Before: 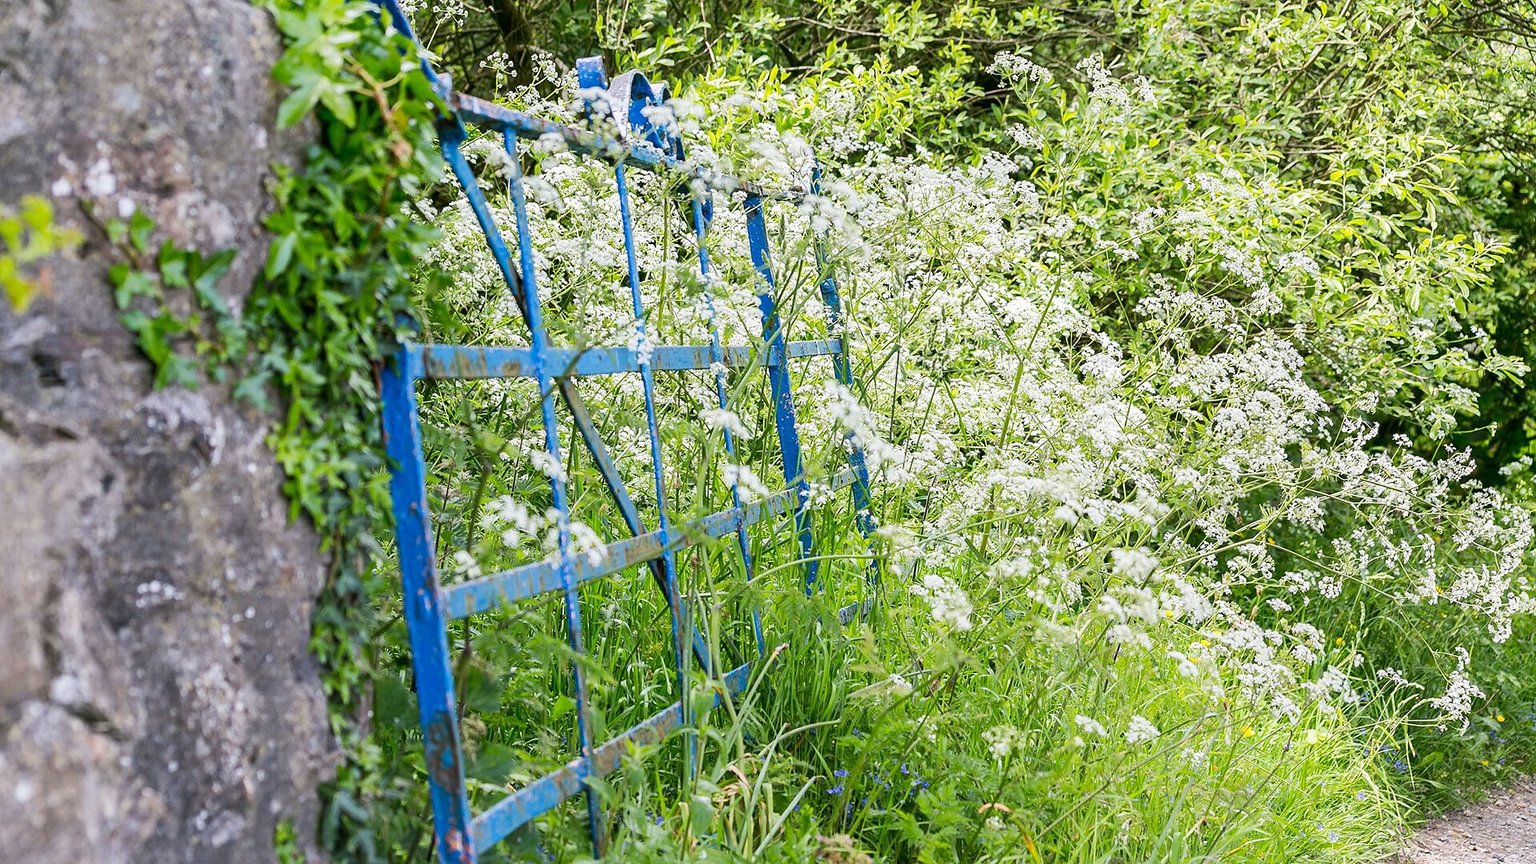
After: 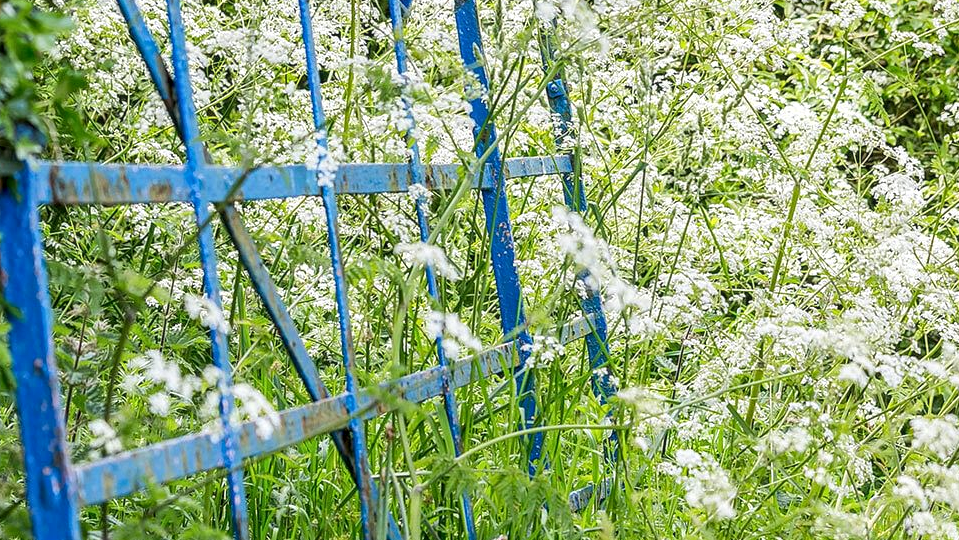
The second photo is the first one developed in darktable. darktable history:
crop: left 25%, top 25%, right 25%, bottom 25%
local contrast: on, module defaults
